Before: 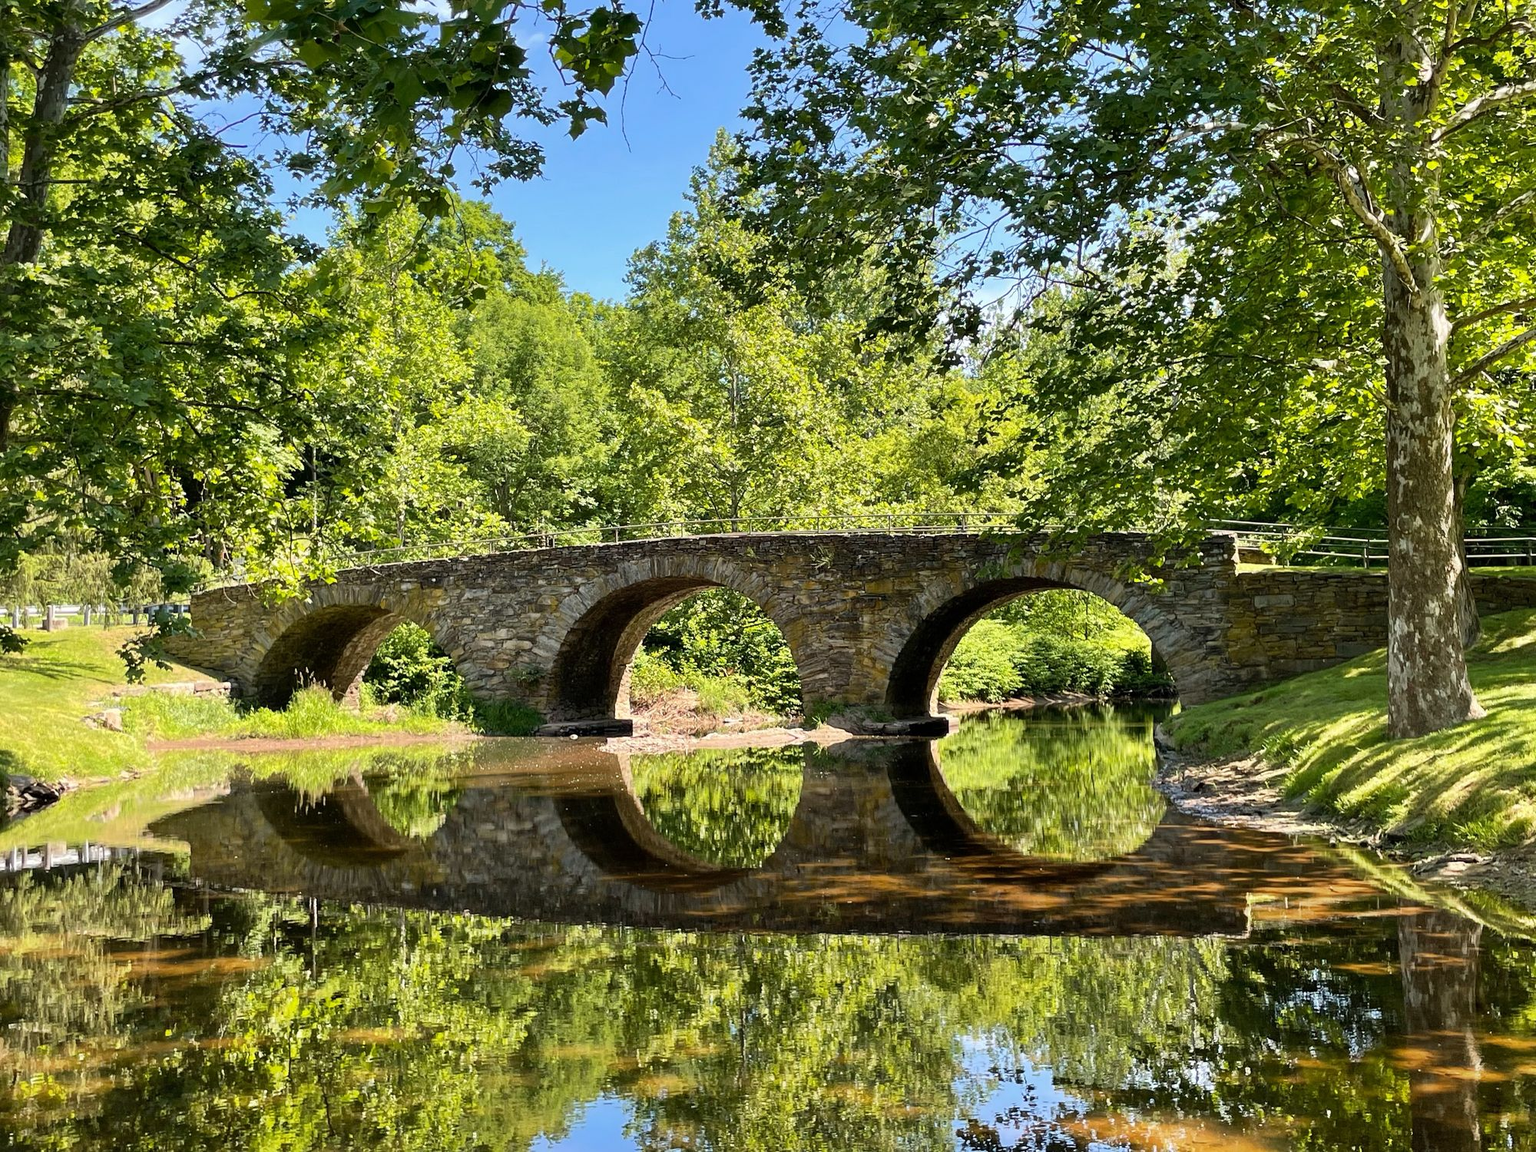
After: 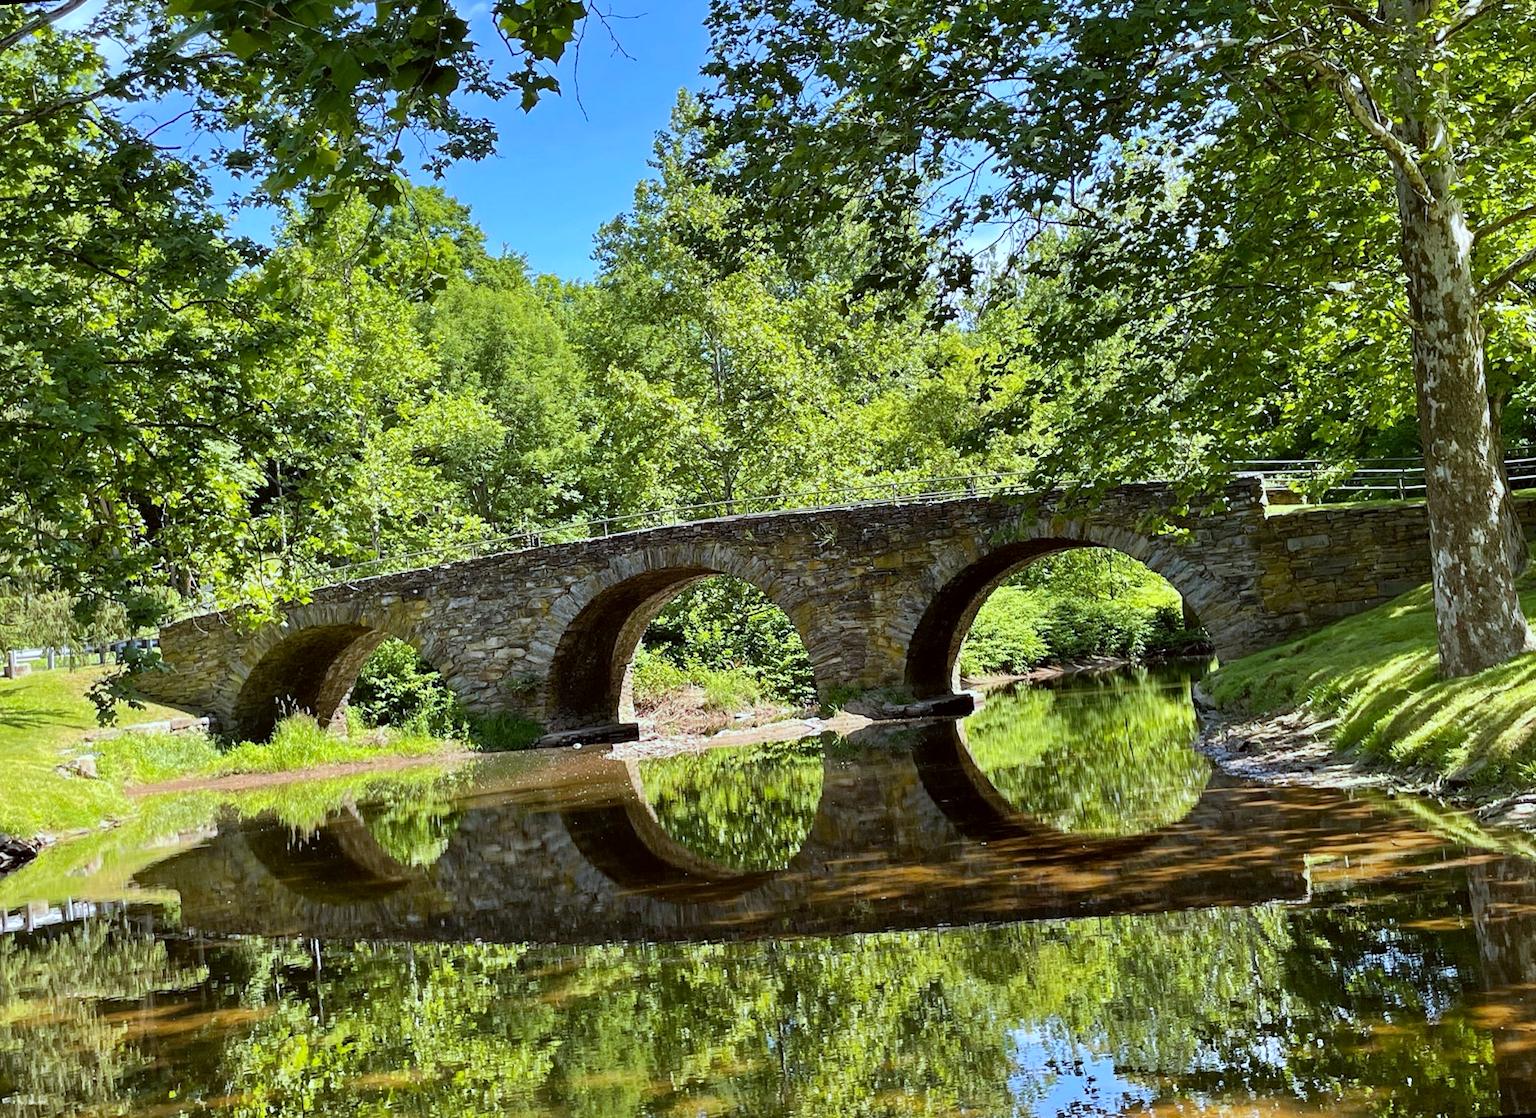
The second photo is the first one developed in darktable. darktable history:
white balance: red 0.931, blue 1.11
haze removal: strength 0.29, distance 0.25, compatibility mode true, adaptive false
color correction: highlights a* -2.73, highlights b* -2.09, shadows a* 2.41, shadows b* 2.73
rotate and perspective: rotation -4.57°, crop left 0.054, crop right 0.944, crop top 0.087, crop bottom 0.914
